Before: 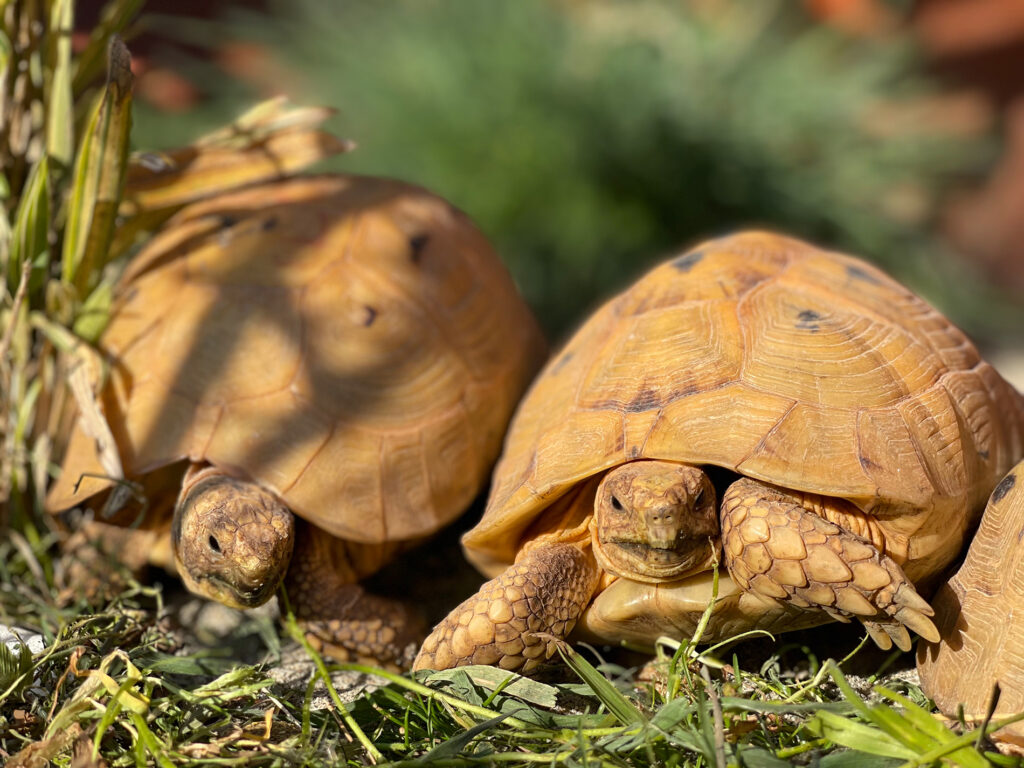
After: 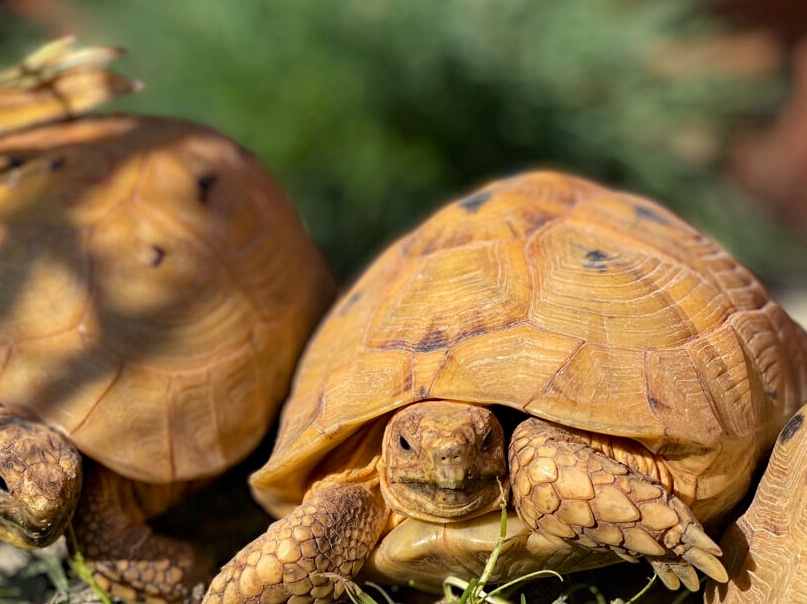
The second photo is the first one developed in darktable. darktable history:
haze removal: compatibility mode true, adaptive false
crop and rotate: left 20.74%, top 7.912%, right 0.375%, bottom 13.378%
